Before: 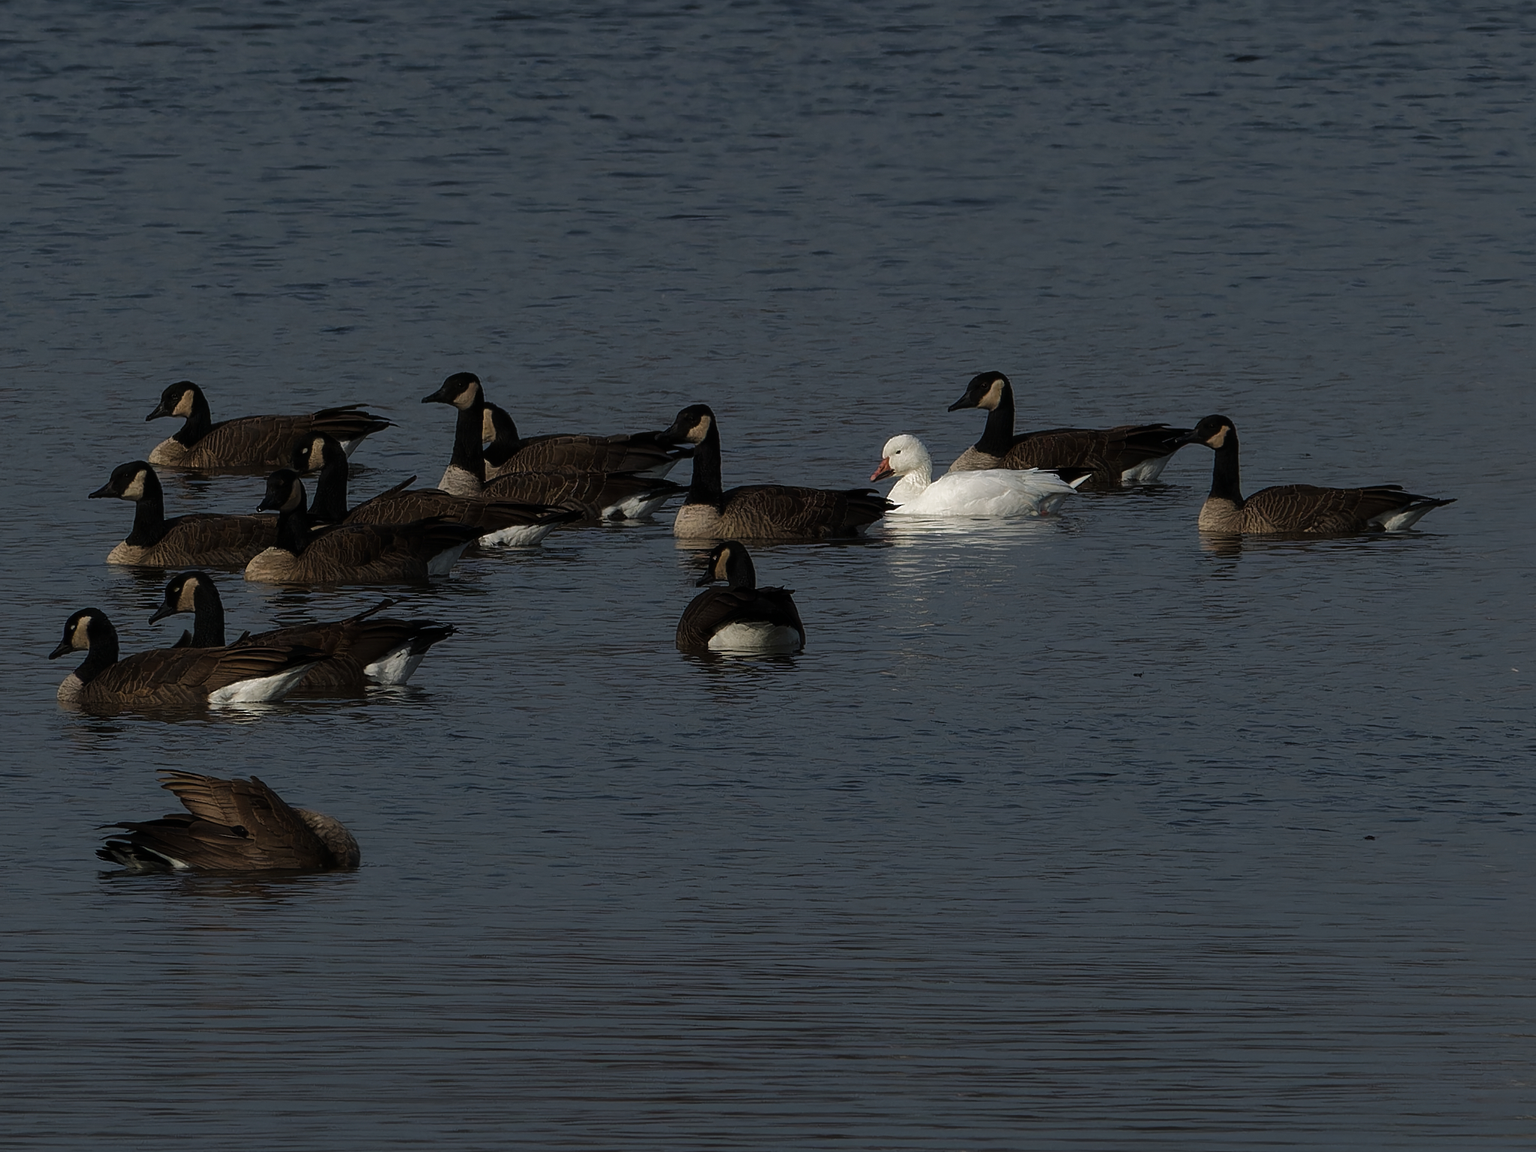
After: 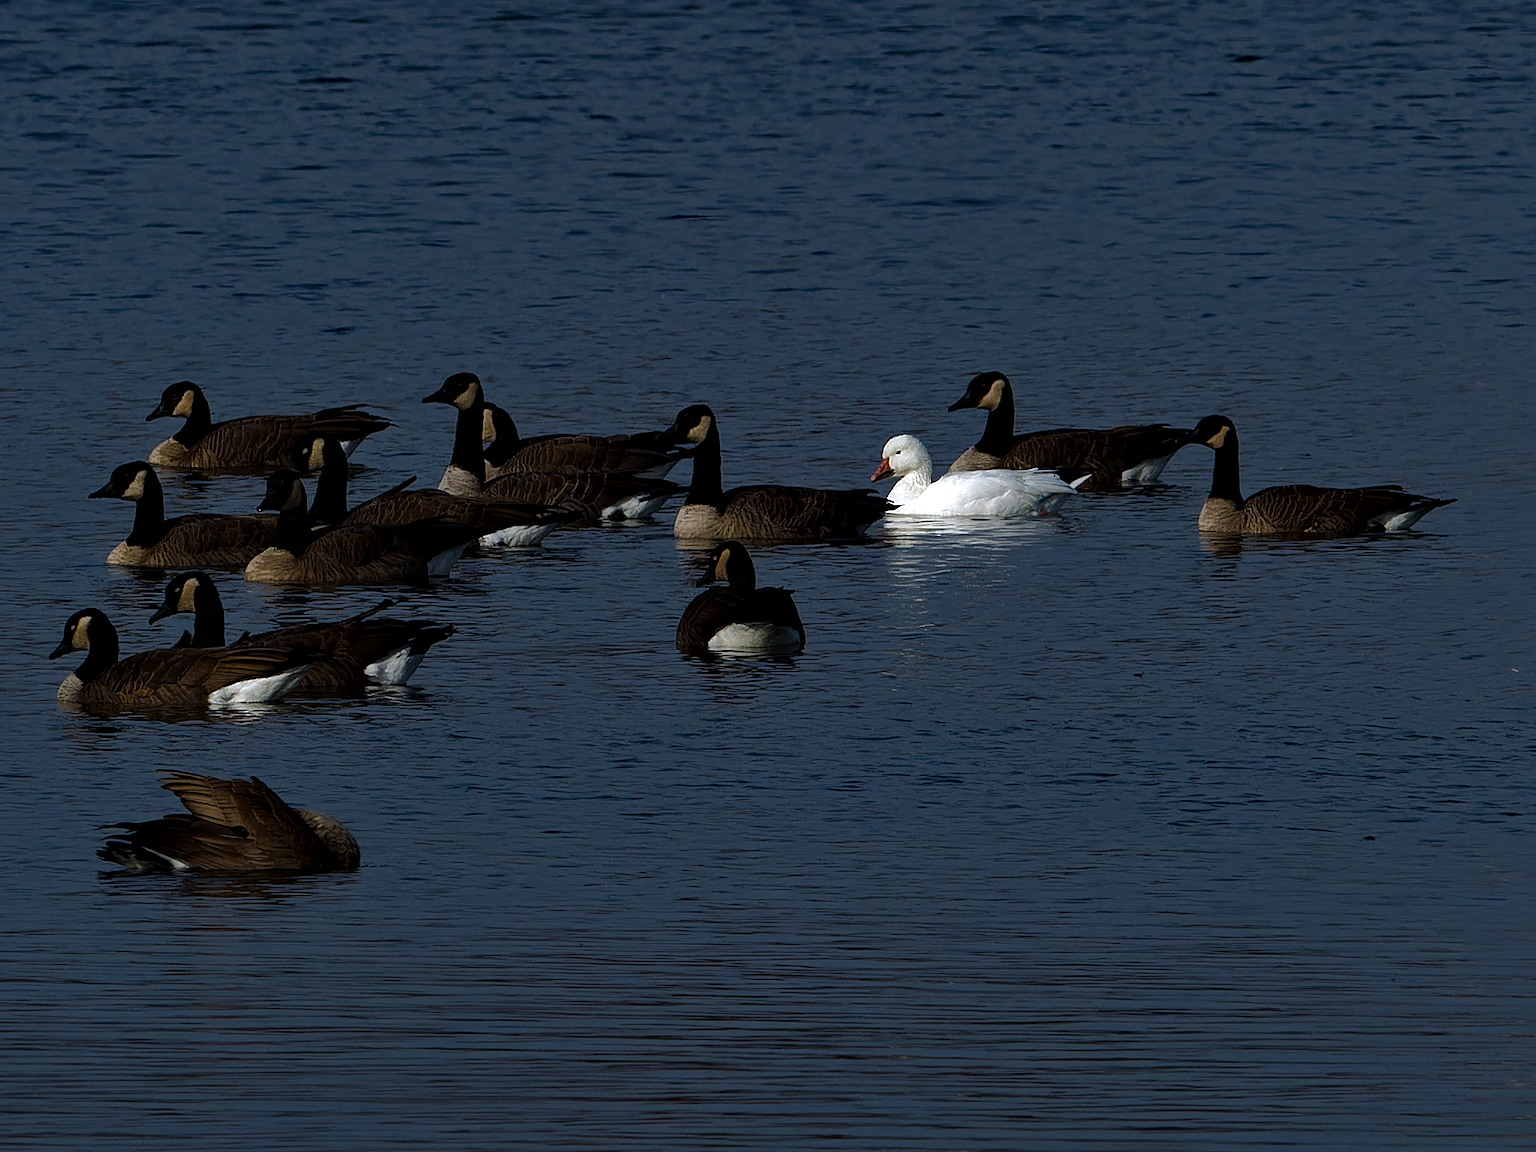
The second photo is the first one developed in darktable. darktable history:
local contrast: mode bilateral grid, contrast 25, coarseness 50, detail 123%, midtone range 0.2
exposure: exposure 0.02 EV, compensate highlight preservation false
haze removal: compatibility mode true, adaptive false
white balance: red 0.954, blue 1.079
color balance rgb: perceptual saturation grading › highlights -29.58%, perceptual saturation grading › mid-tones 29.47%, perceptual saturation grading › shadows 59.73%, perceptual brilliance grading › global brilliance -17.79%, perceptual brilliance grading › highlights 28.73%, global vibrance 15.44%
